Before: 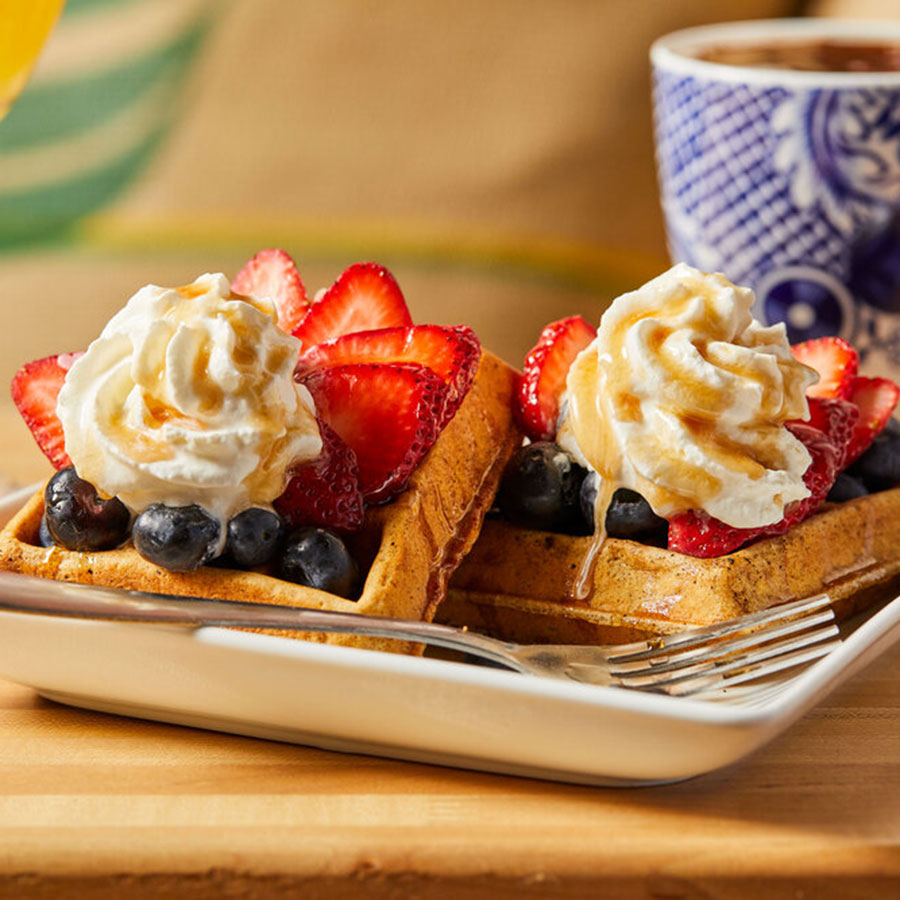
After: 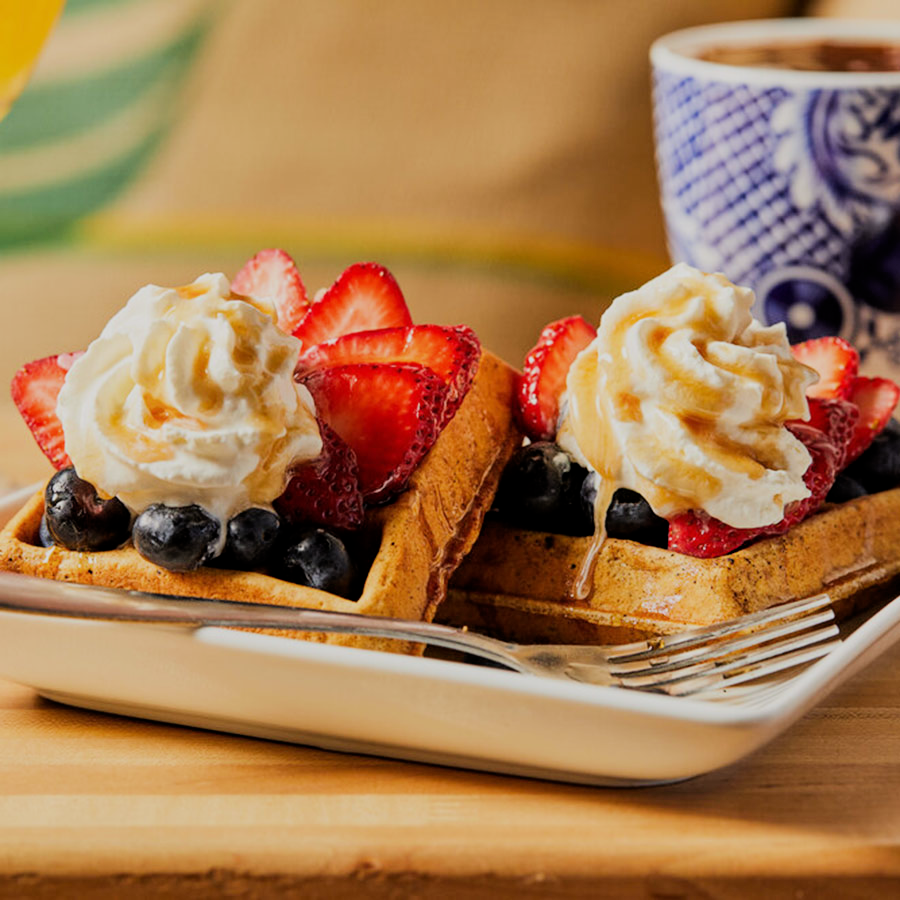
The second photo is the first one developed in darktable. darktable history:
filmic rgb: middle gray luminance 29.12%, black relative exposure -10.39 EV, white relative exposure 5.48 EV, target black luminance 0%, hardness 3.94, latitude 3.03%, contrast 1.128, highlights saturation mix 4.33%, shadows ↔ highlights balance 14.43%
